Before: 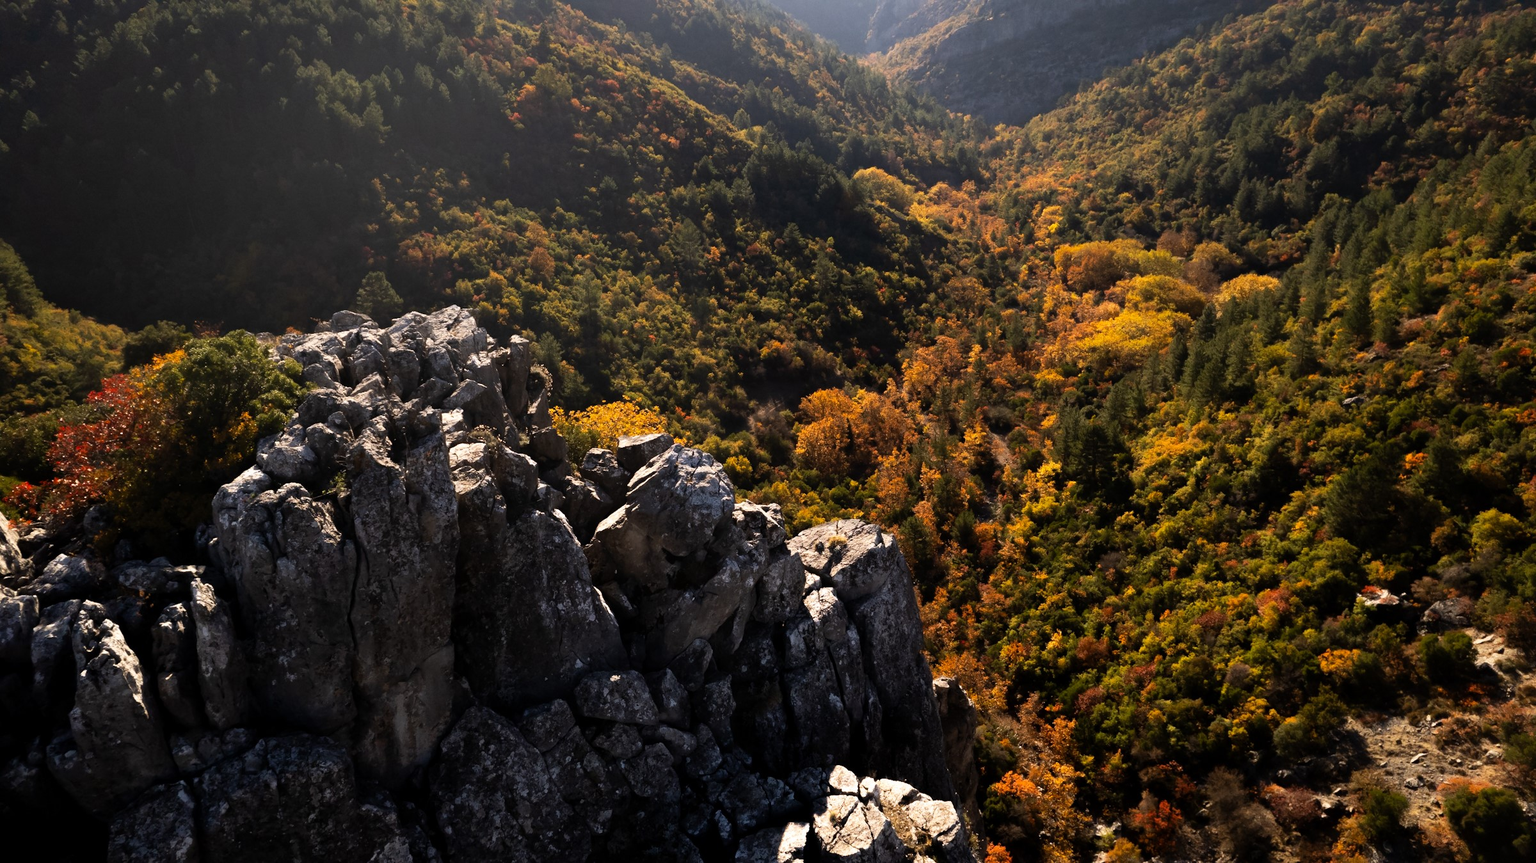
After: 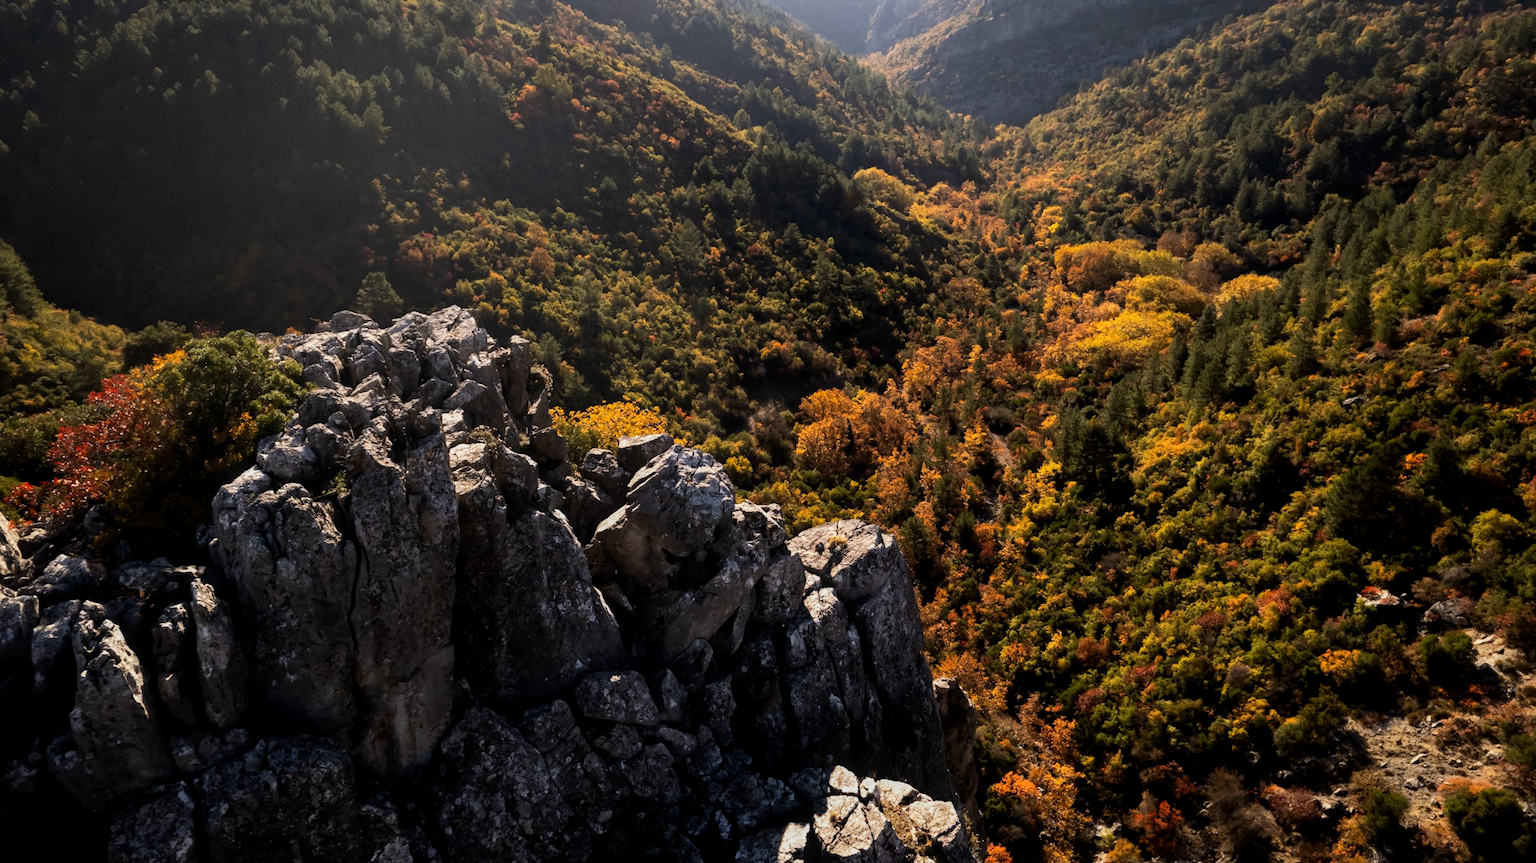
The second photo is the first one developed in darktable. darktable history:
shadows and highlights: shadows -20, white point adjustment -2, highlights -35
local contrast: on, module defaults
